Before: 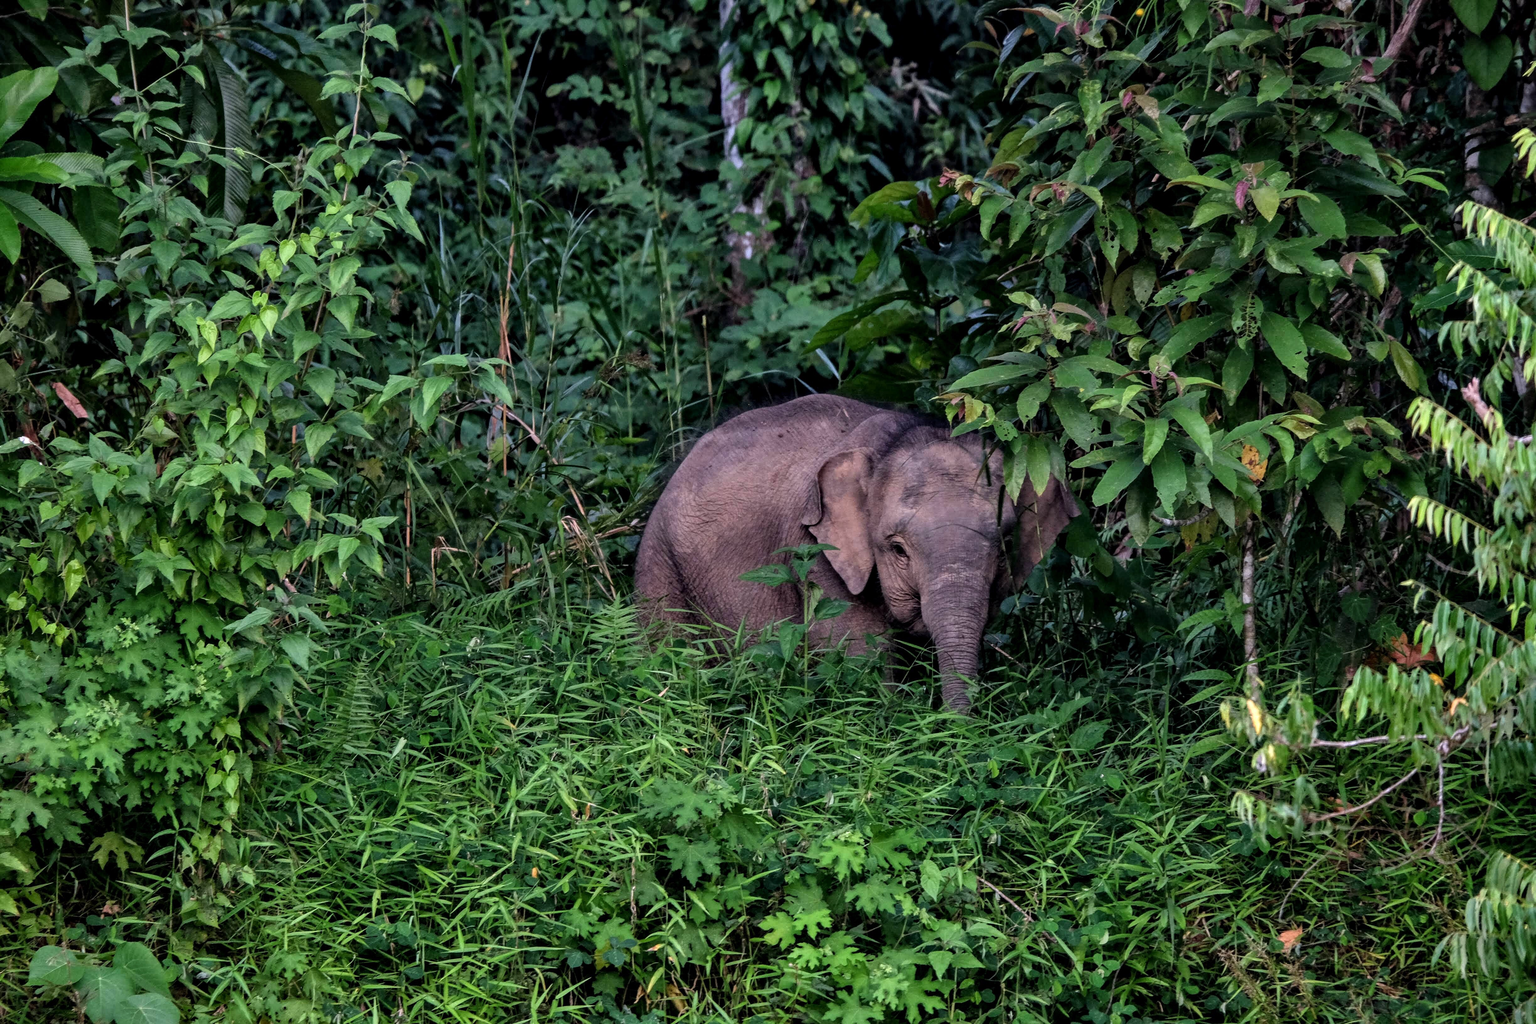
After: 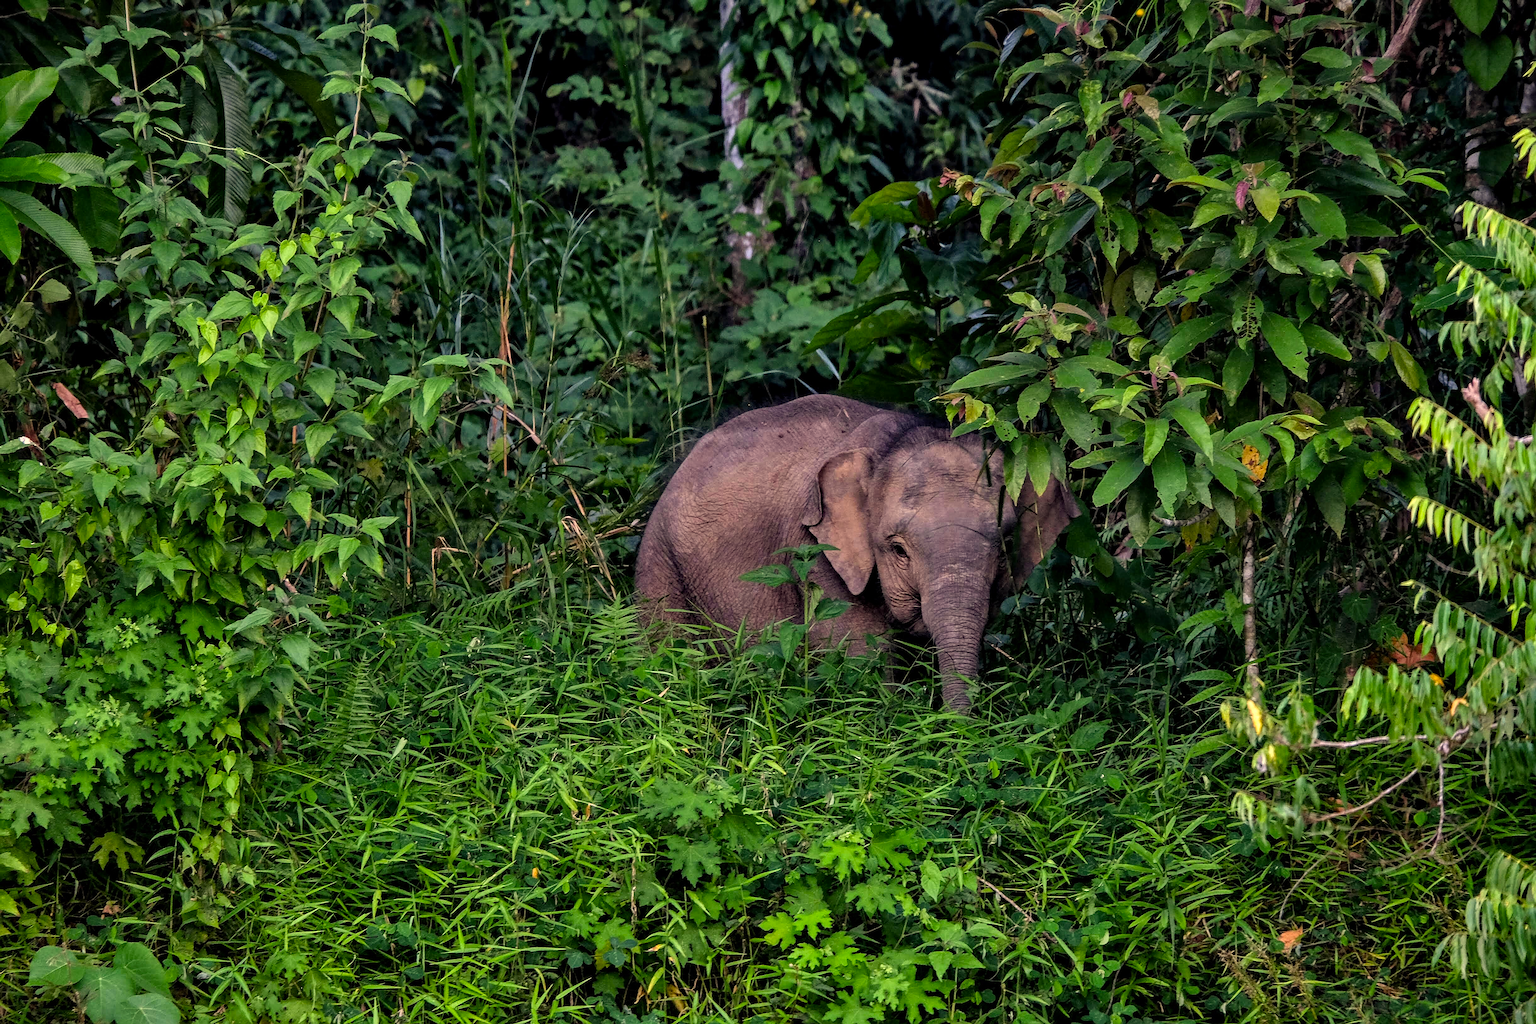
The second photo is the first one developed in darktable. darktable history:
sharpen: on, module defaults
color correction: highlights a* 1.38, highlights b* 18.23
color balance rgb: perceptual saturation grading › global saturation 19.827%
